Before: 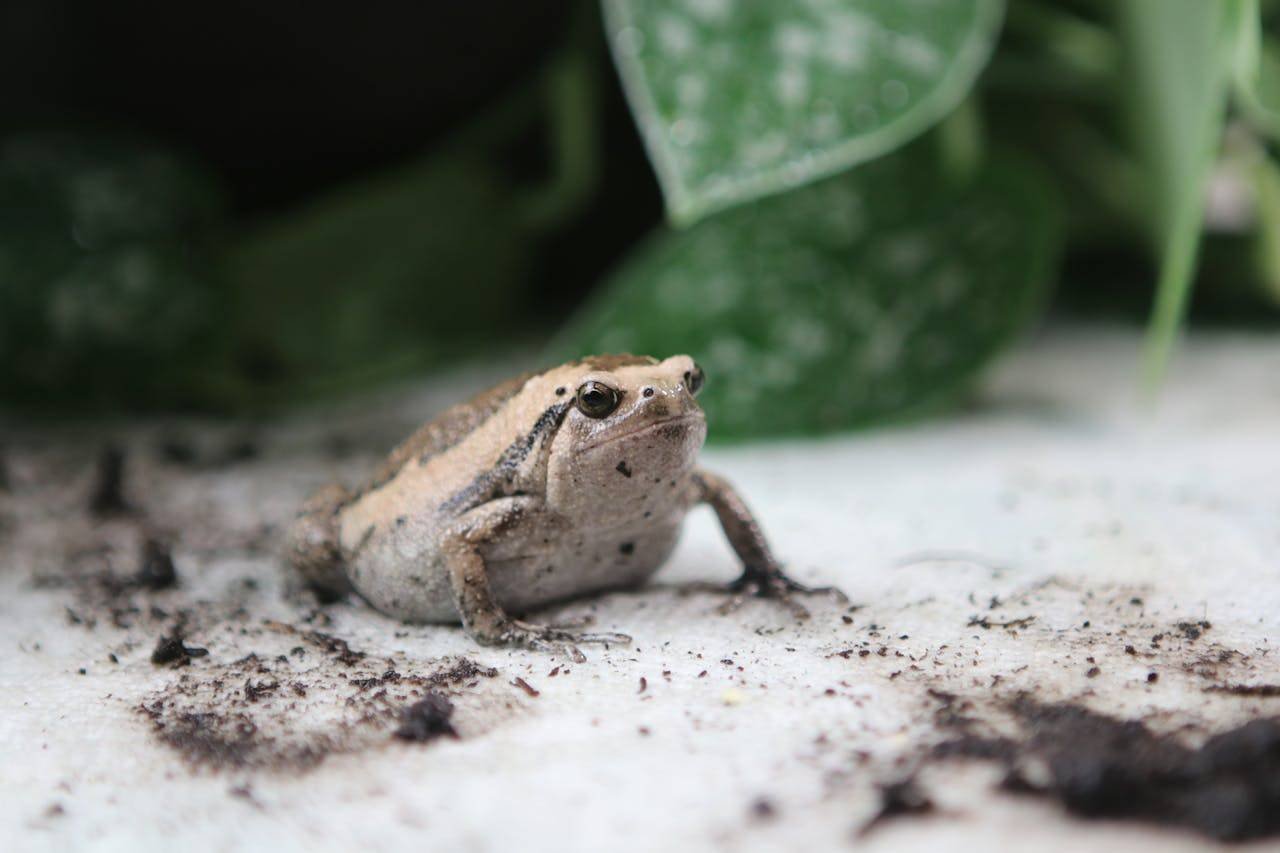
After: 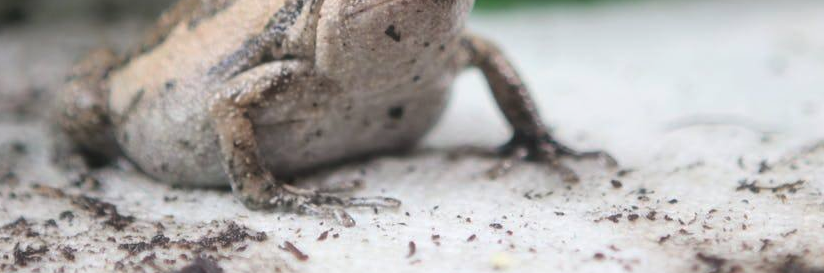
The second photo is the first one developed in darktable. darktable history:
haze removal: strength -0.1, adaptive false
crop: left 18.091%, top 51.13%, right 17.525%, bottom 16.85%
